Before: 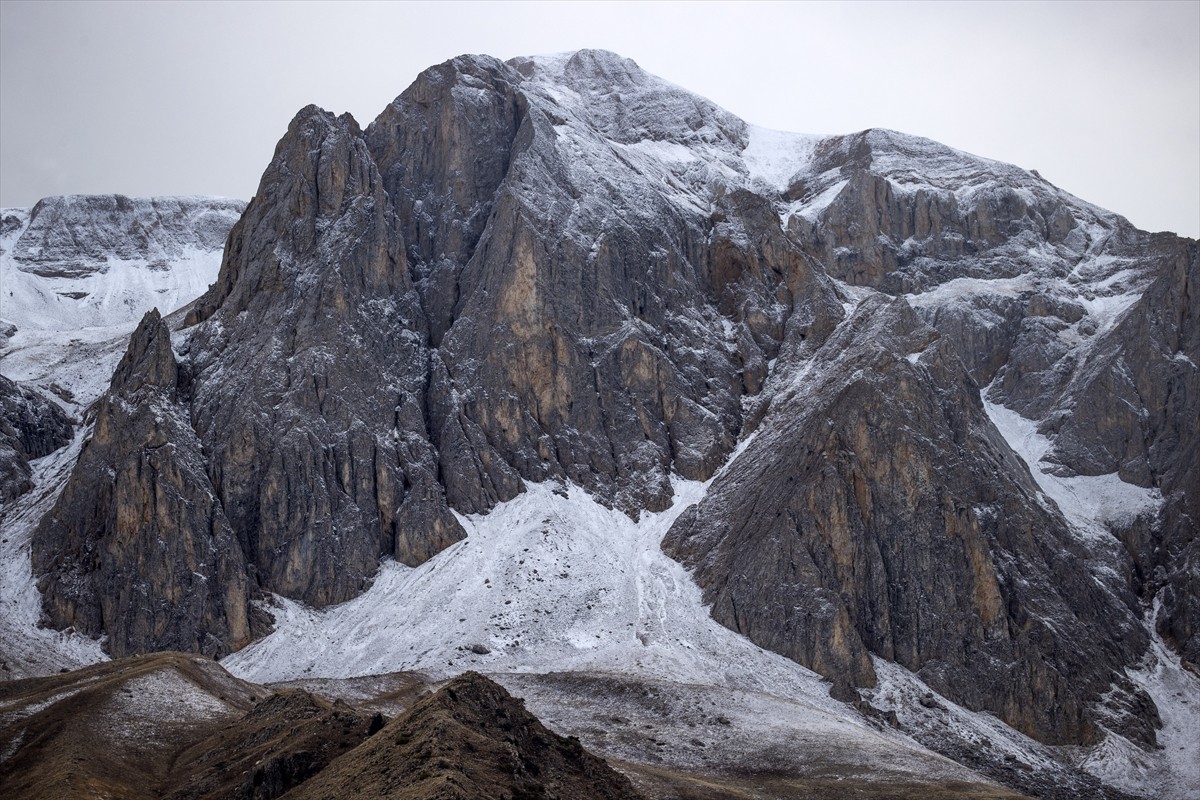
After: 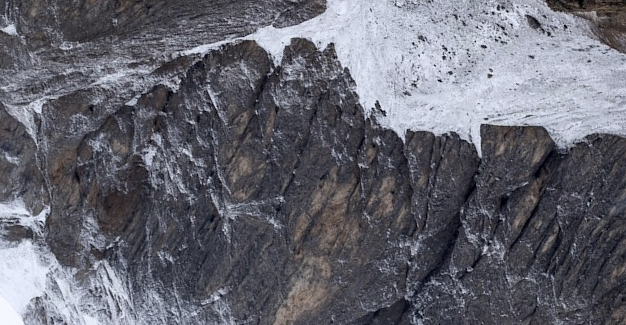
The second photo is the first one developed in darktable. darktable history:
contrast brightness saturation: contrast 0.112, saturation -0.172
crop and rotate: angle 146.84°, left 9.17%, top 15.637%, right 4.356%, bottom 16.943%
